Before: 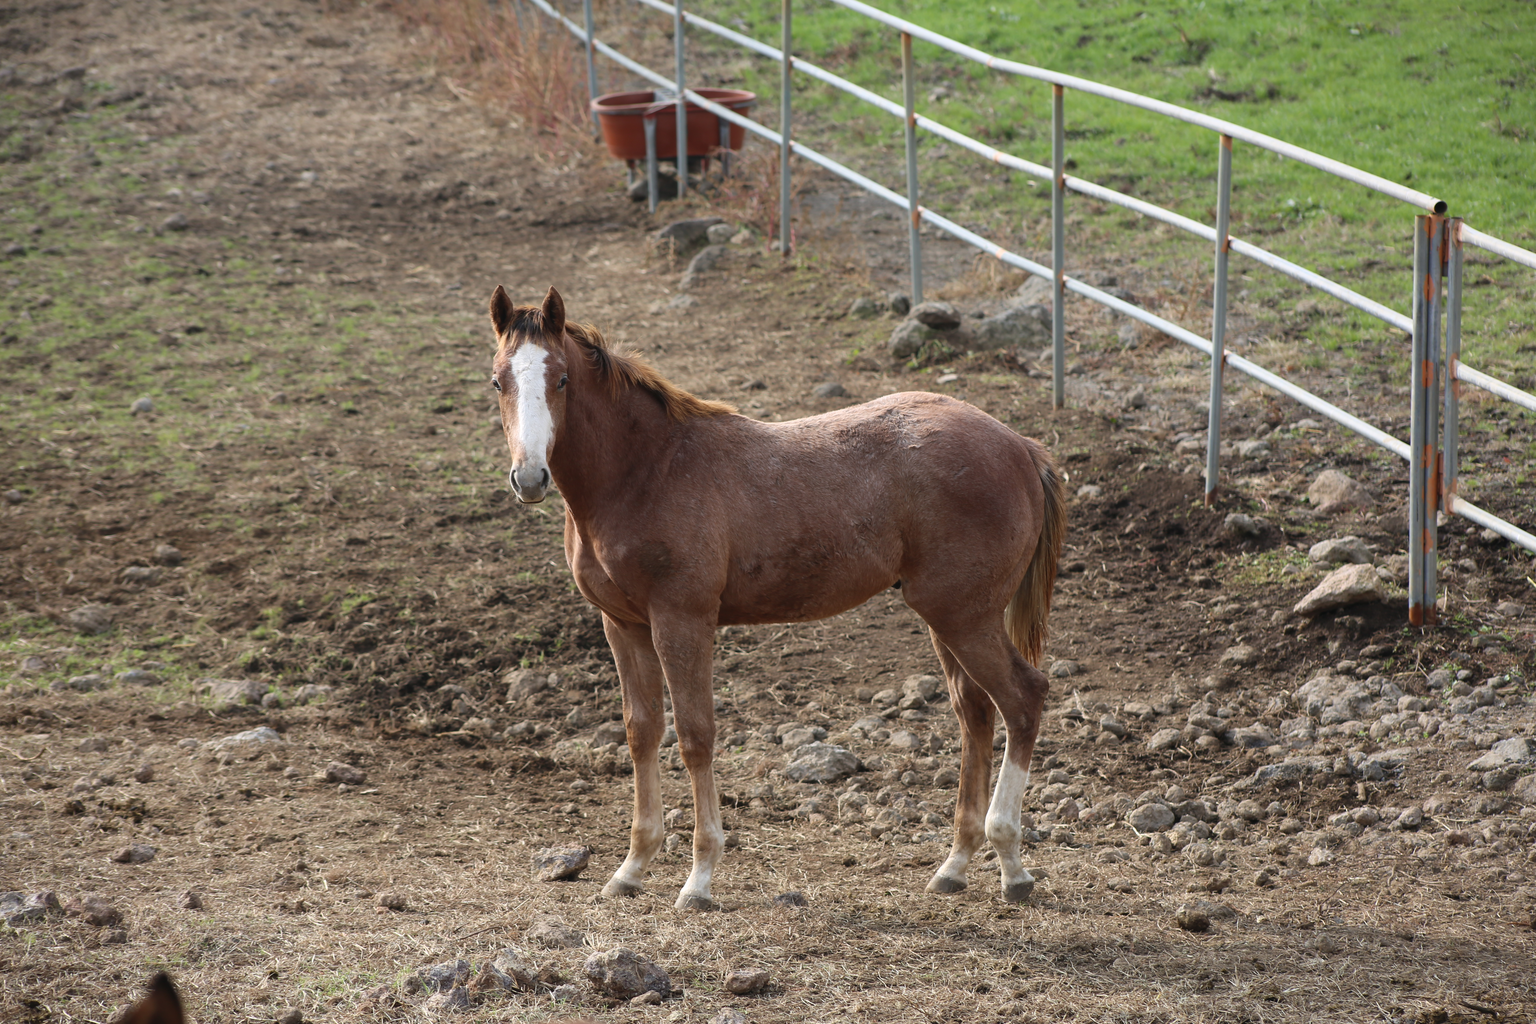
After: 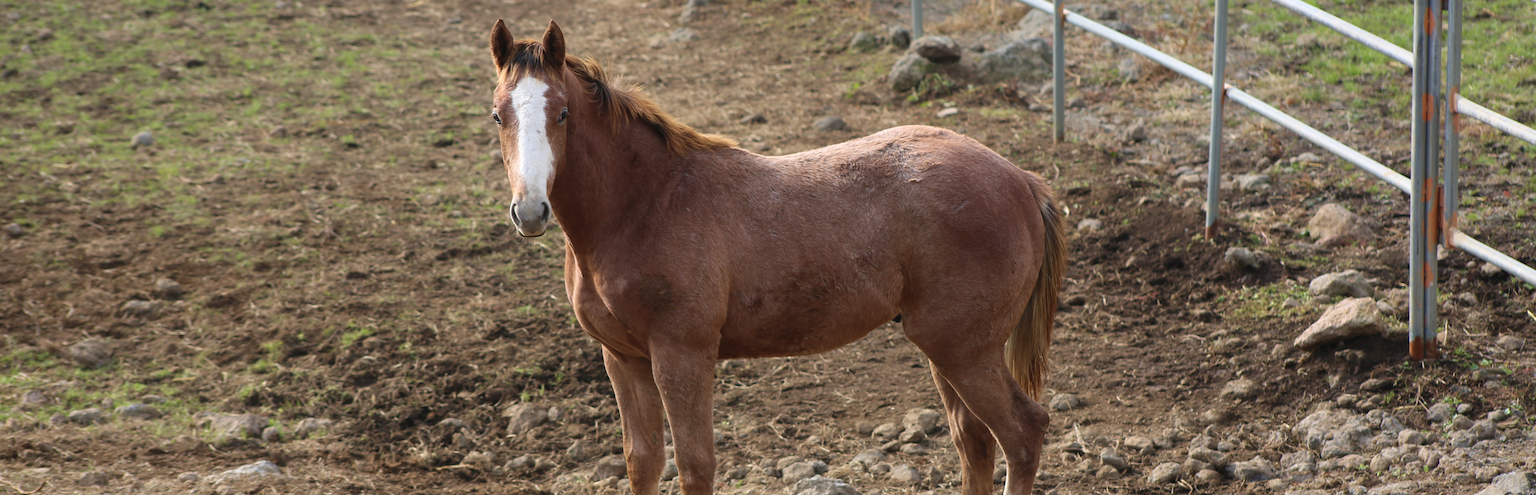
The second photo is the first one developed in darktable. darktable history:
crop and rotate: top 26.056%, bottom 25.543%
velvia: on, module defaults
